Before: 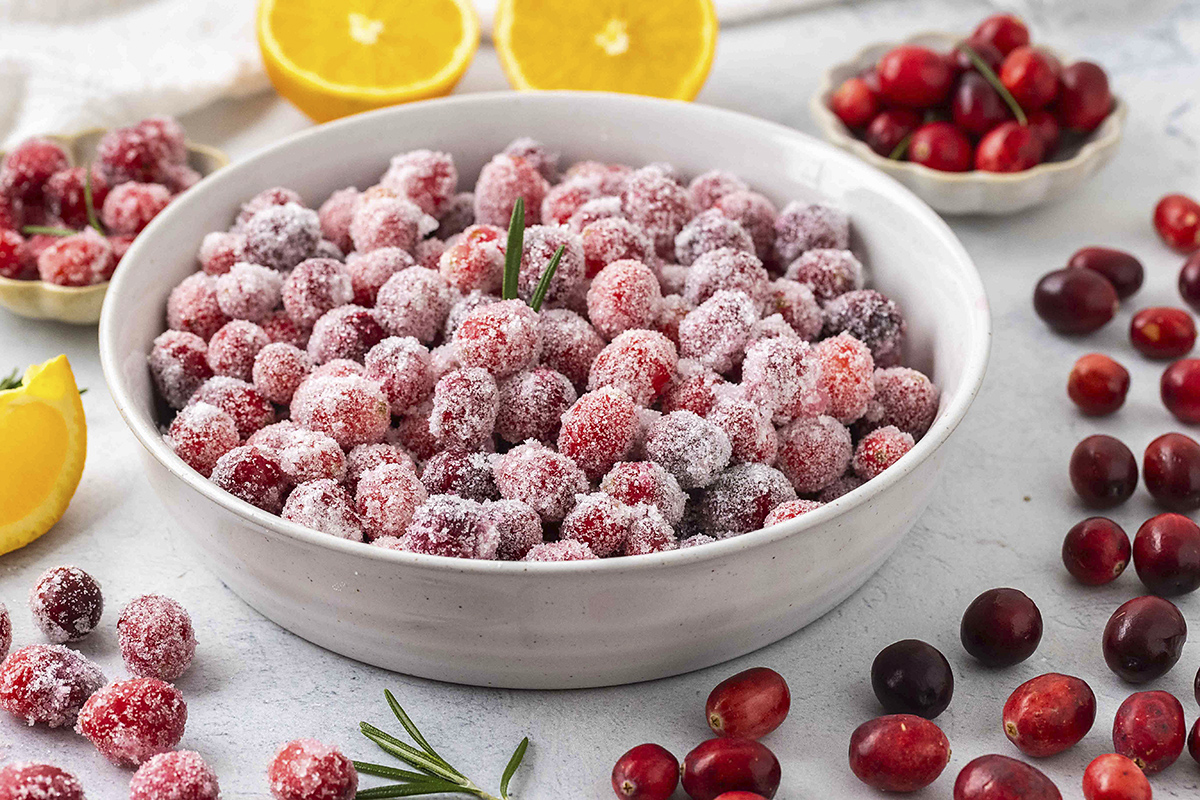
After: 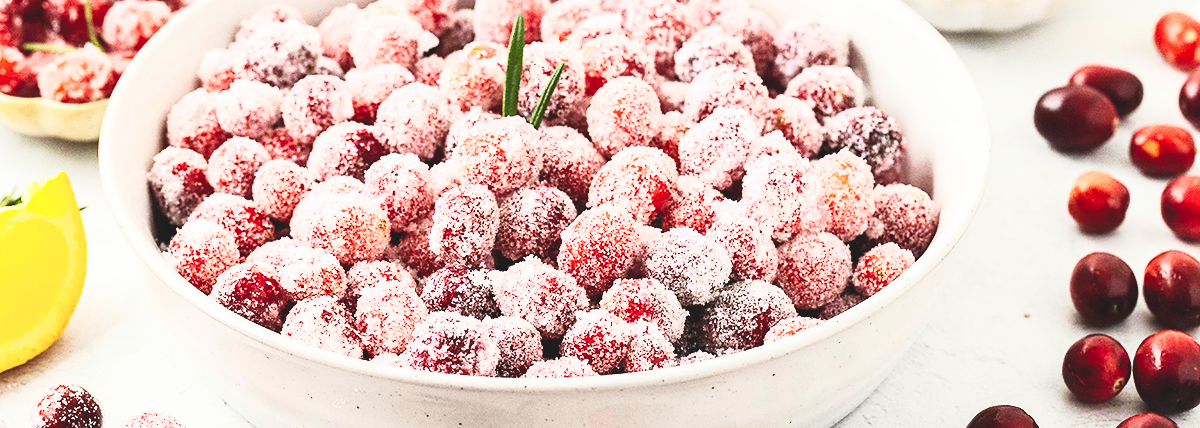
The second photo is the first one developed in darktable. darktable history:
tone curve: curves: ch0 [(0, 0) (0.003, 0.103) (0.011, 0.103) (0.025, 0.105) (0.044, 0.108) (0.069, 0.108) (0.1, 0.111) (0.136, 0.121) (0.177, 0.145) (0.224, 0.174) (0.277, 0.223) (0.335, 0.289) (0.399, 0.374) (0.468, 0.47) (0.543, 0.579) (0.623, 0.687) (0.709, 0.787) (0.801, 0.879) (0.898, 0.942) (1, 1)], preserve colors none
crop and rotate: top 23.043%, bottom 23.437%
contrast brightness saturation: contrast 0.39, brightness 0.53
exposure: exposure -0.05 EV
rgb curve: curves: ch2 [(0, 0) (0.567, 0.512) (1, 1)], mode RGB, independent channels
